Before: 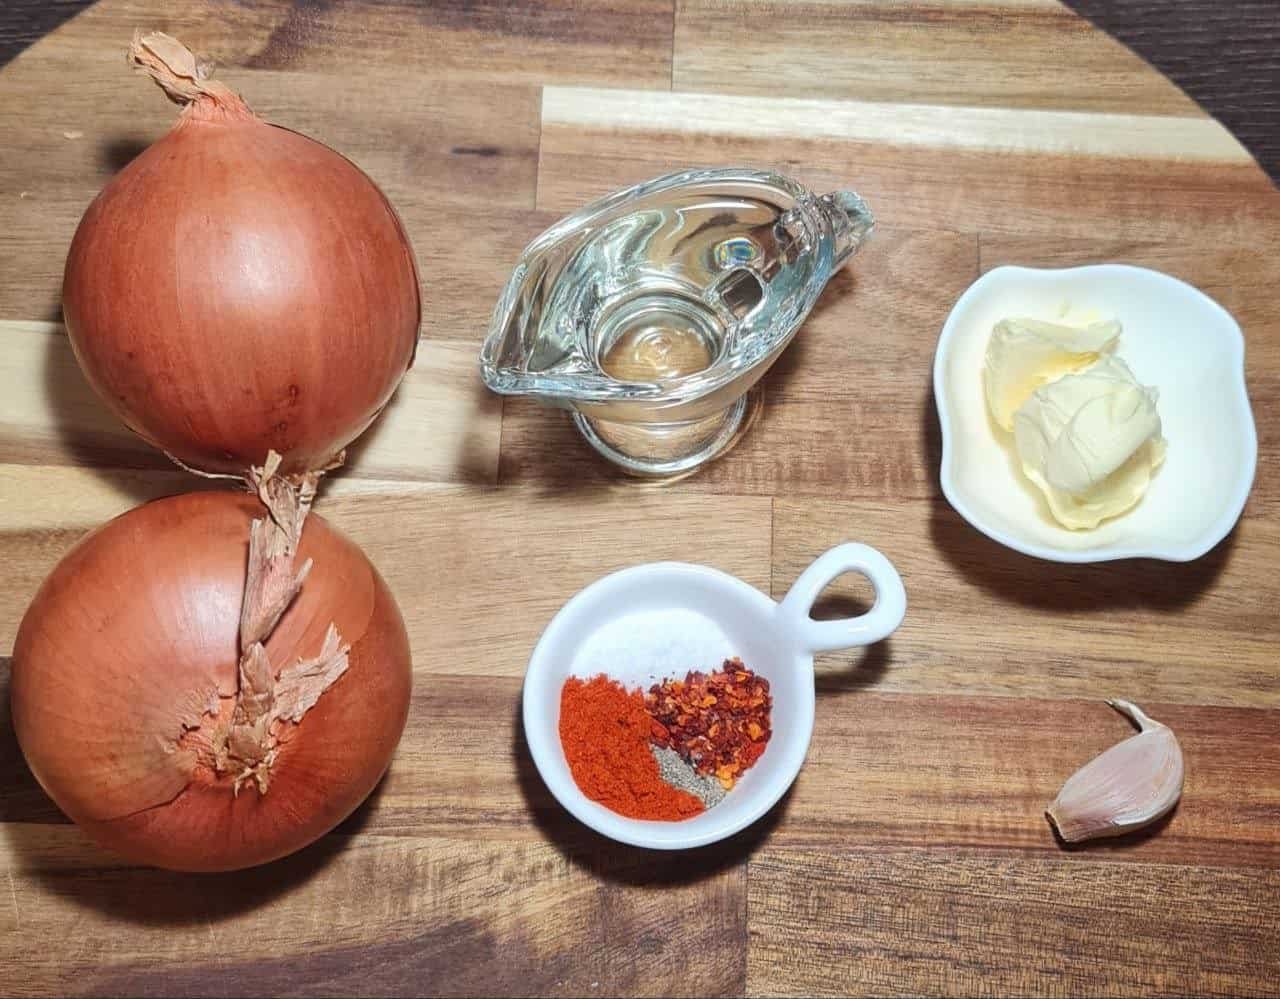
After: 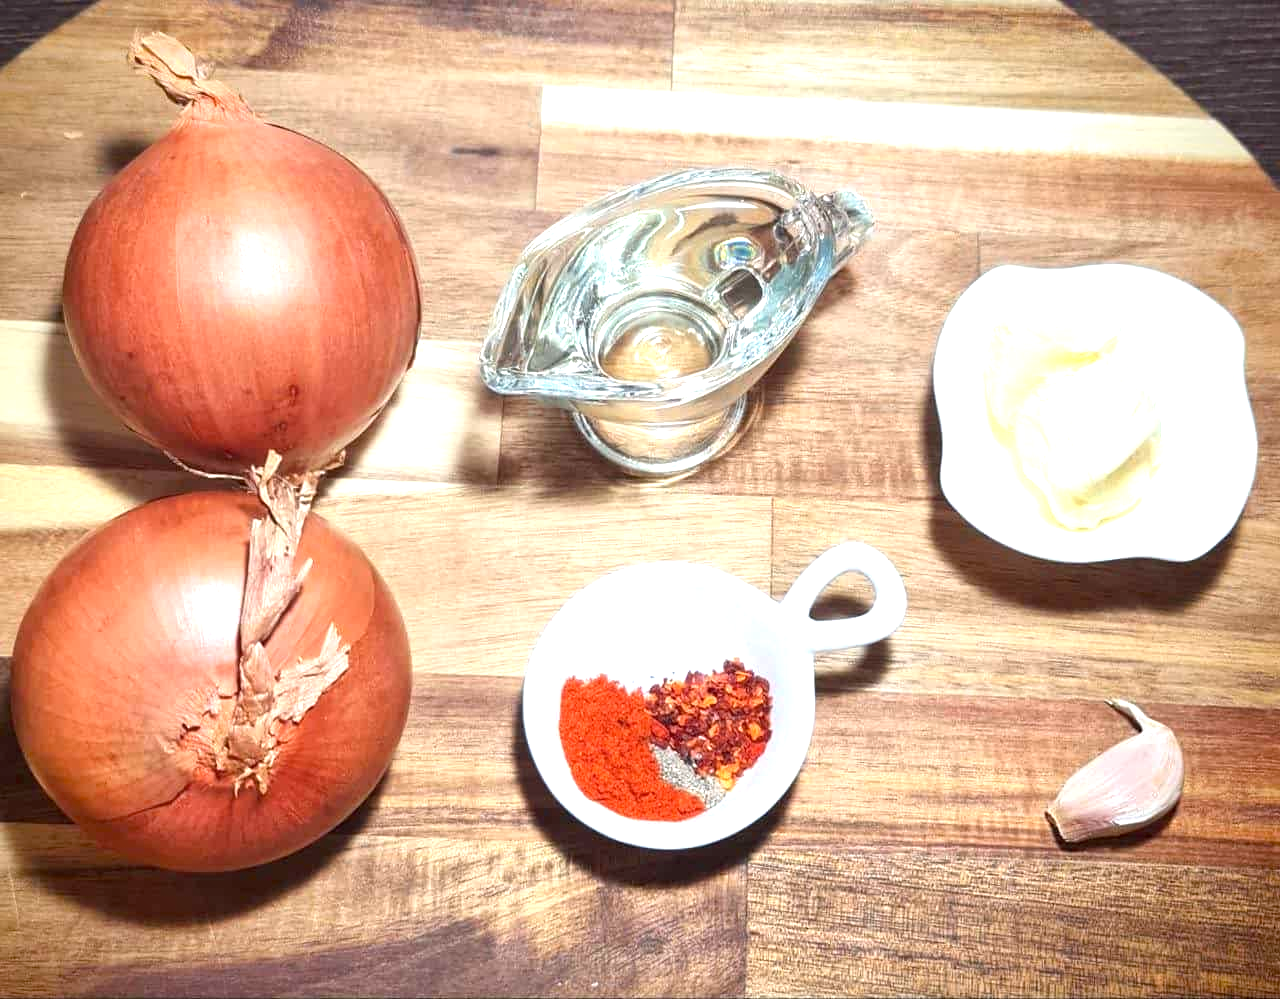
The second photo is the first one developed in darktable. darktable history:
exposure: black level correction 0.001, exposure 1 EV, compensate highlight preservation false
vignetting: fall-off start 88.53%, fall-off radius 44.2%, saturation 0.376, width/height ratio 1.161
